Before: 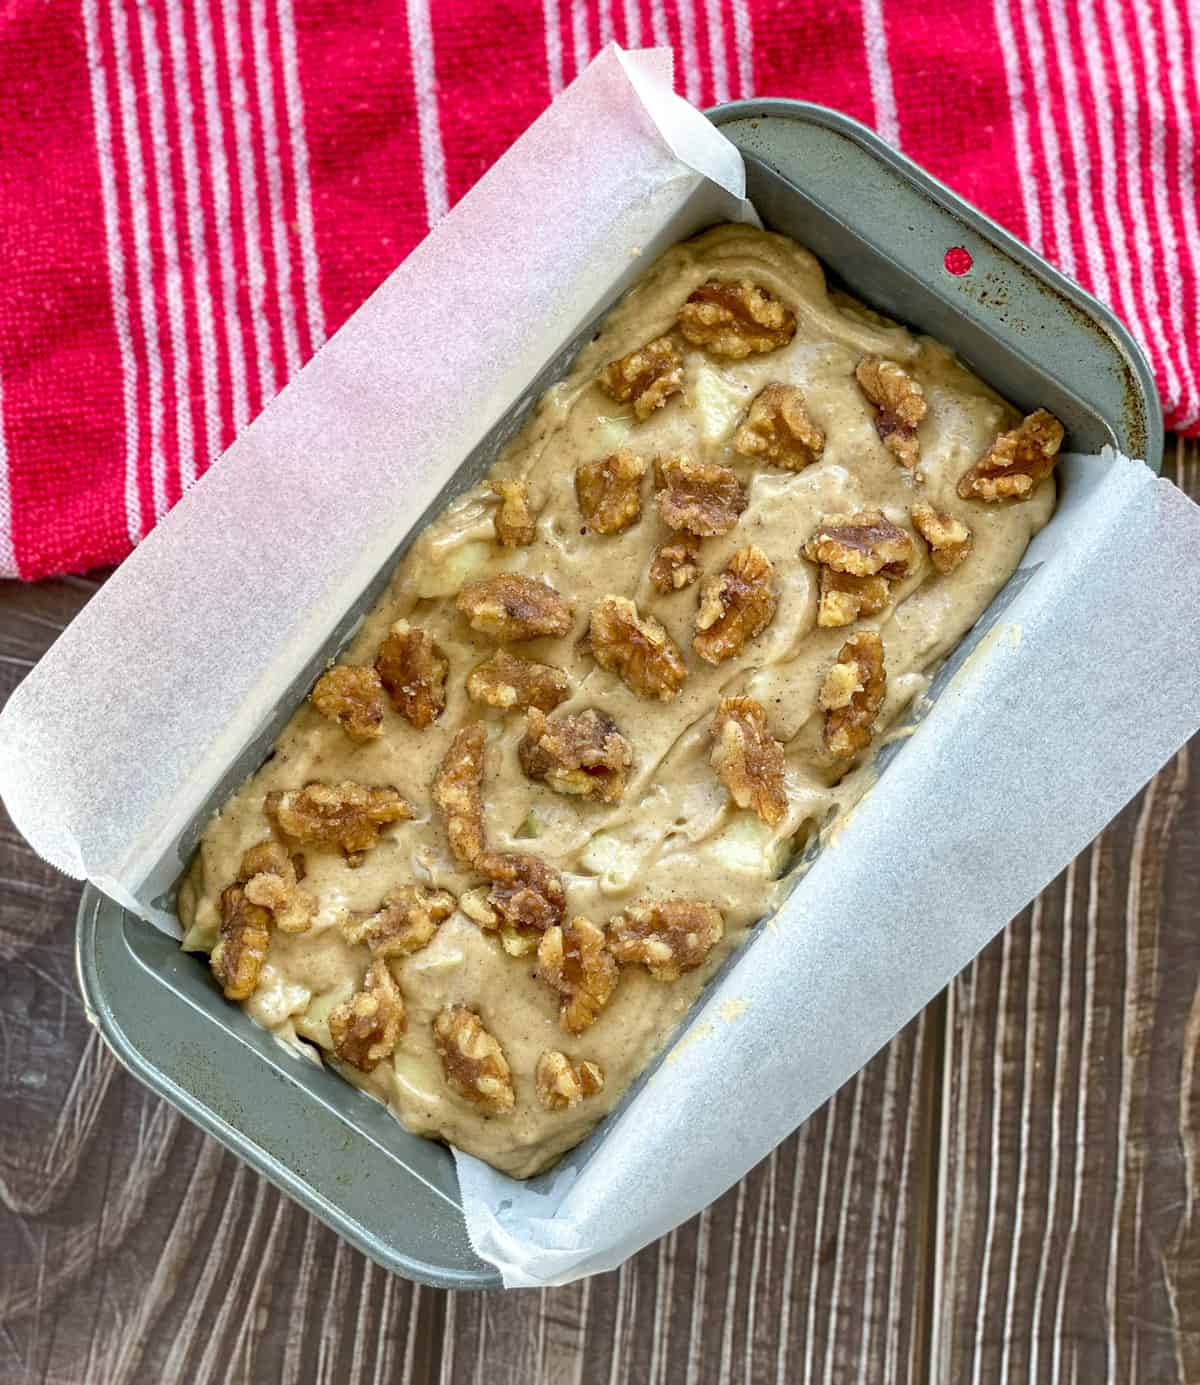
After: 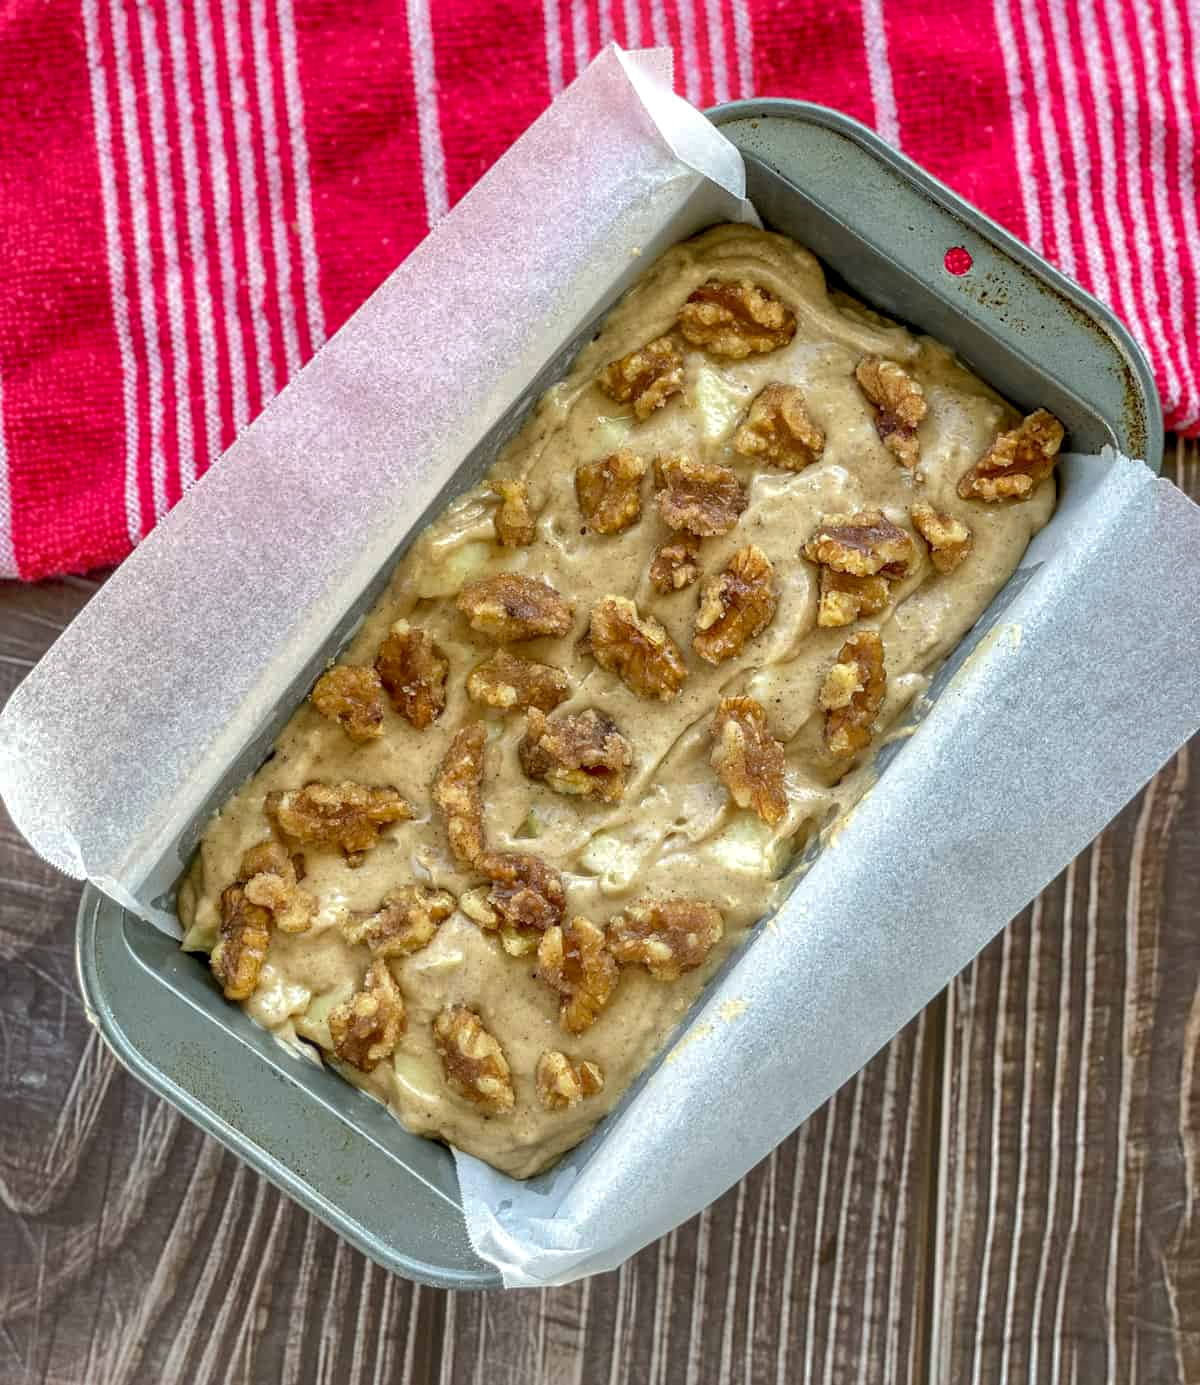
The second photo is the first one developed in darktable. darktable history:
local contrast: on, module defaults
bloom: size 13.65%, threshold 98.39%, strength 4.82%
shadows and highlights: shadows 40, highlights -60
